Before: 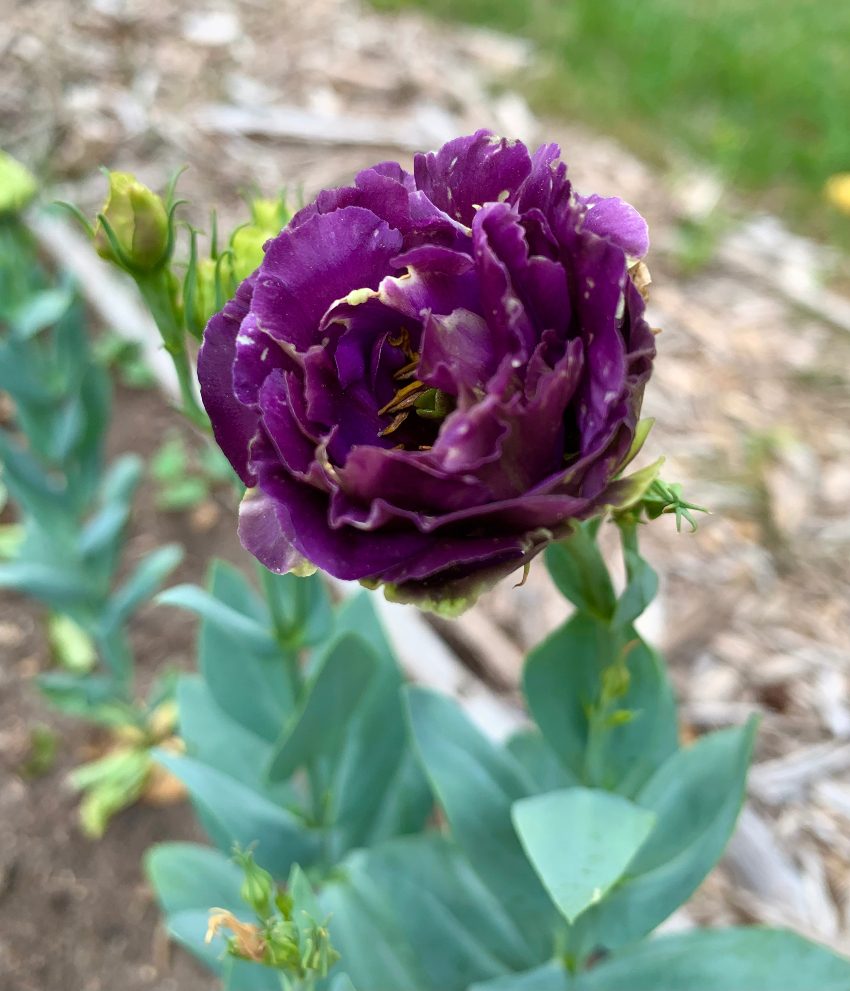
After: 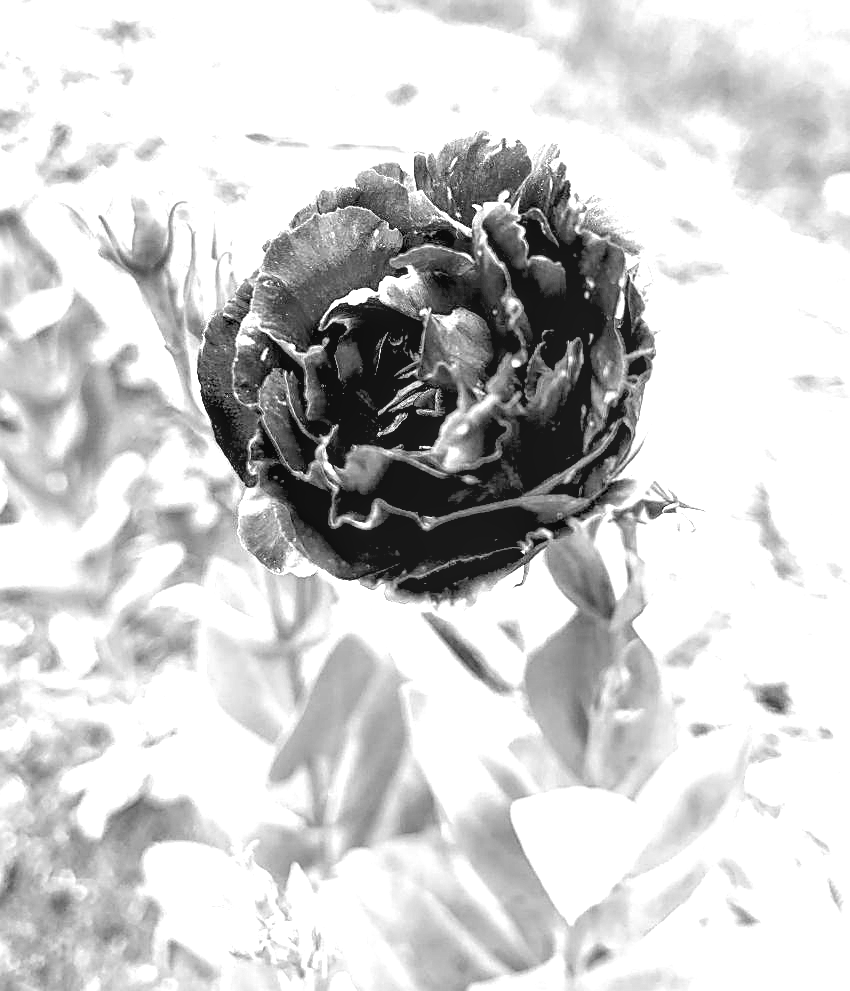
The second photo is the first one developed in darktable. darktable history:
monochrome: on, module defaults
contrast brightness saturation: saturation -0.05
exposure: black level correction 0.016, exposure 1.774 EV, compensate highlight preservation false
white balance: red 1.08, blue 0.791
sharpen: on, module defaults
local contrast: detail 130%
